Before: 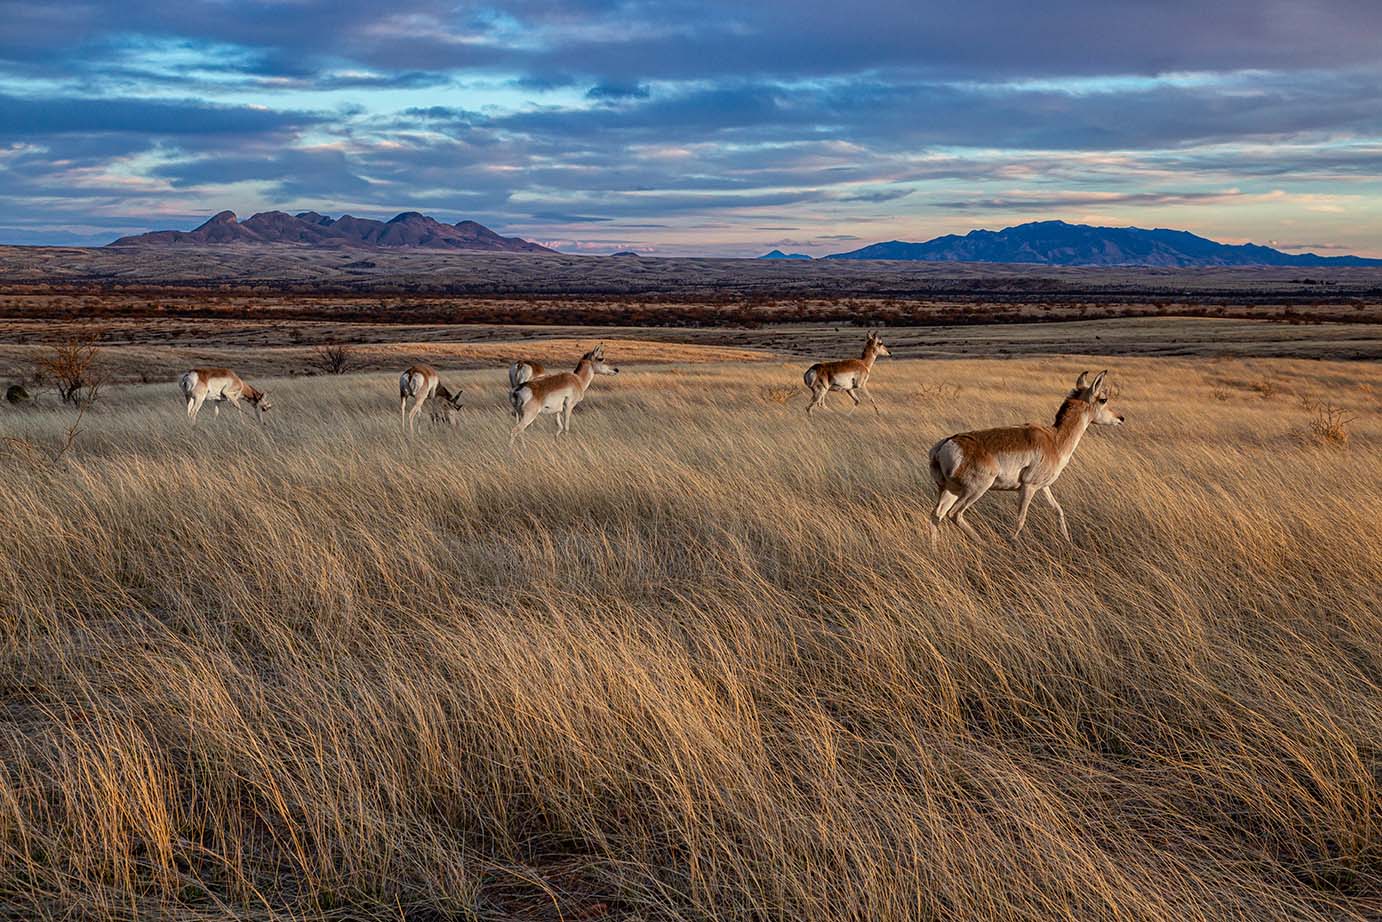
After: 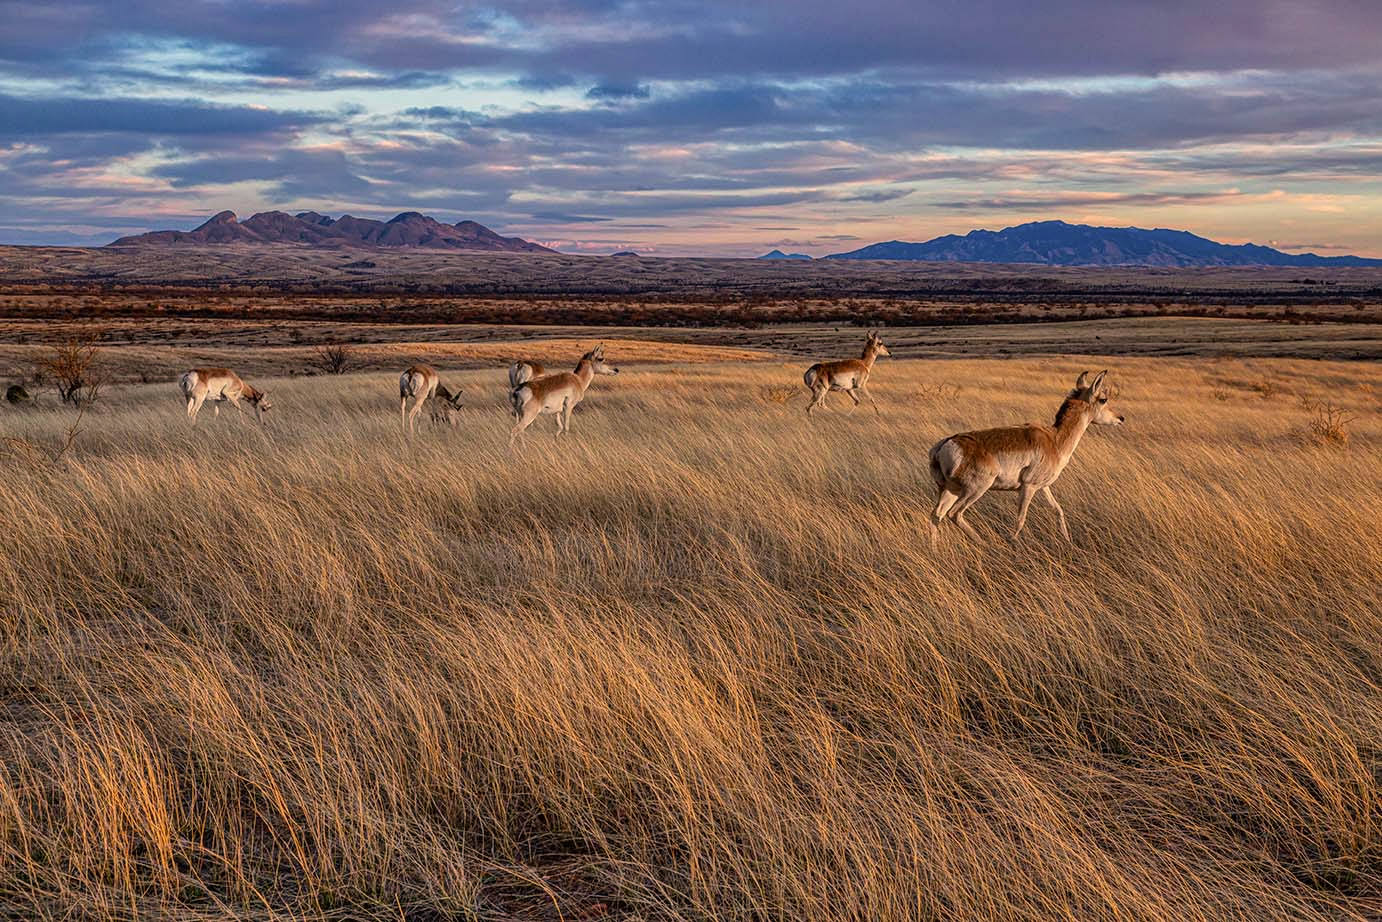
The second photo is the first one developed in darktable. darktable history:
shadows and highlights: soften with gaussian
local contrast: detail 110%
color correction: highlights a* 11.21, highlights b* 12.37
